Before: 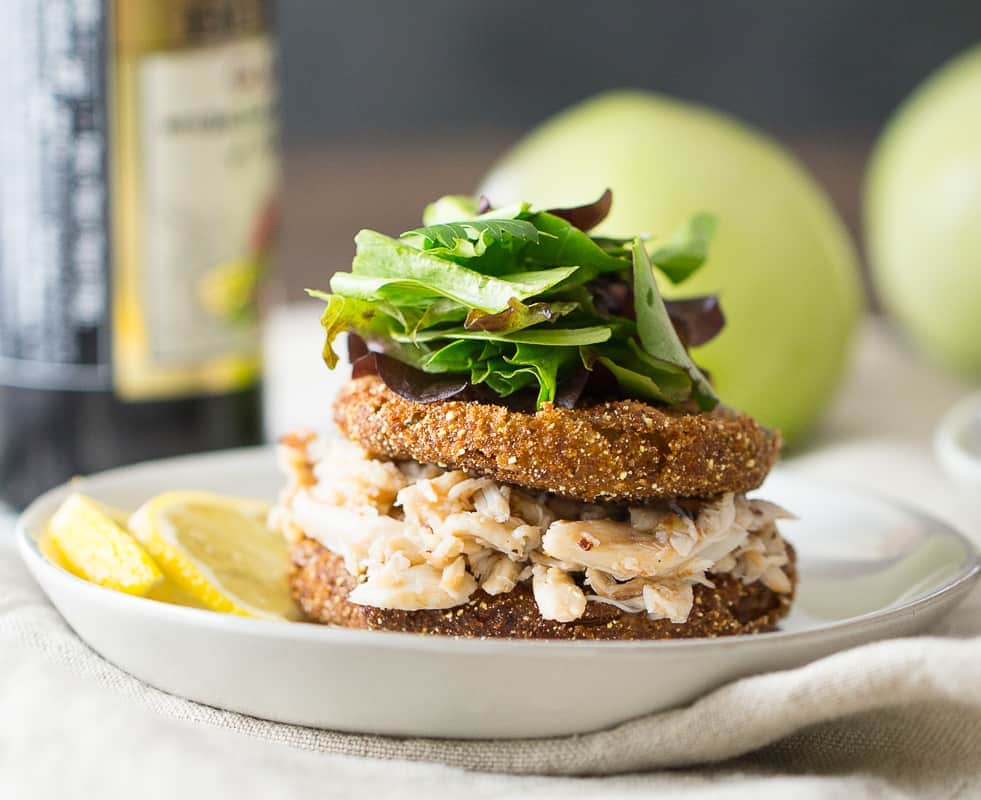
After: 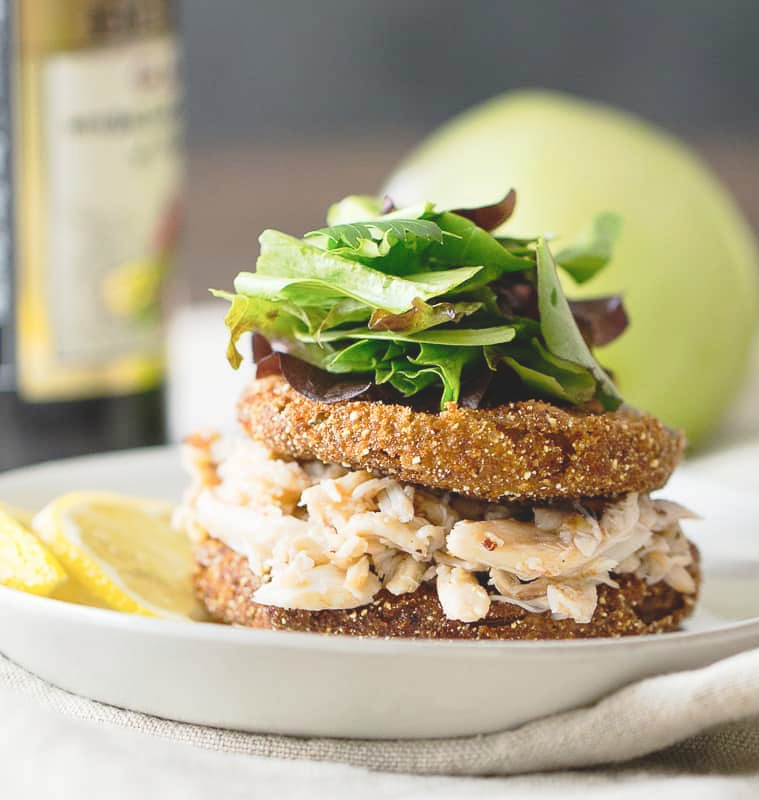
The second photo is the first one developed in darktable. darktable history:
tone curve: curves: ch0 [(0, 0) (0.003, 0.128) (0.011, 0.133) (0.025, 0.133) (0.044, 0.141) (0.069, 0.152) (0.1, 0.169) (0.136, 0.201) (0.177, 0.239) (0.224, 0.294) (0.277, 0.358) (0.335, 0.428) (0.399, 0.488) (0.468, 0.55) (0.543, 0.611) (0.623, 0.678) (0.709, 0.755) (0.801, 0.843) (0.898, 0.91) (1, 1)], preserve colors none
crop: left 9.88%, right 12.664%
